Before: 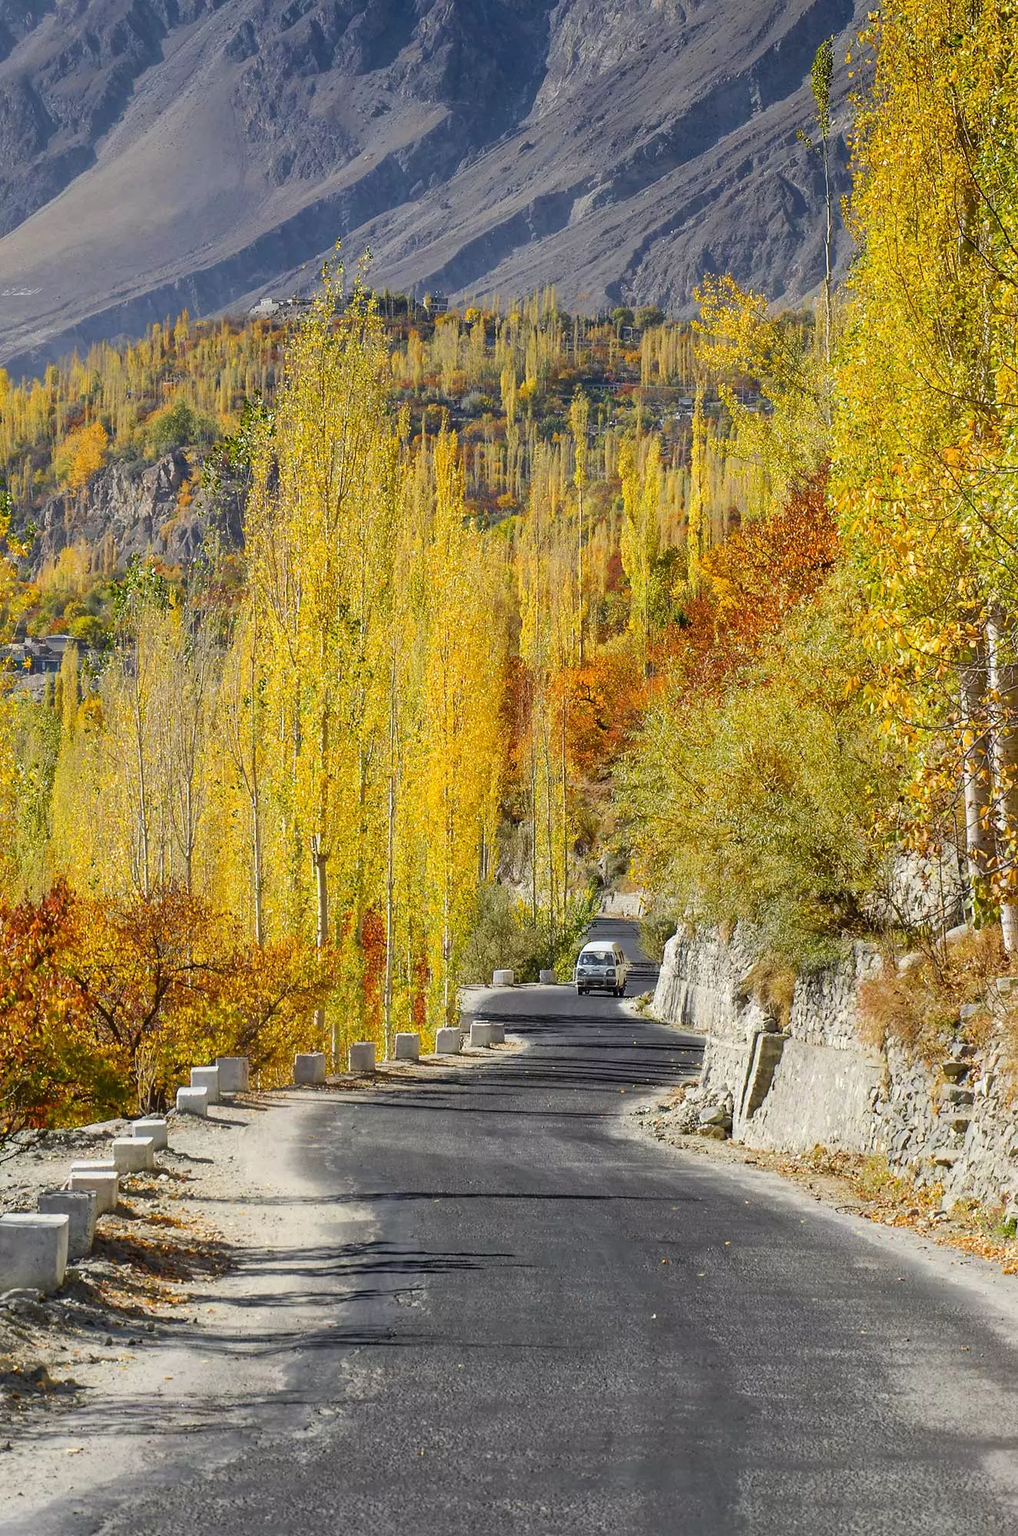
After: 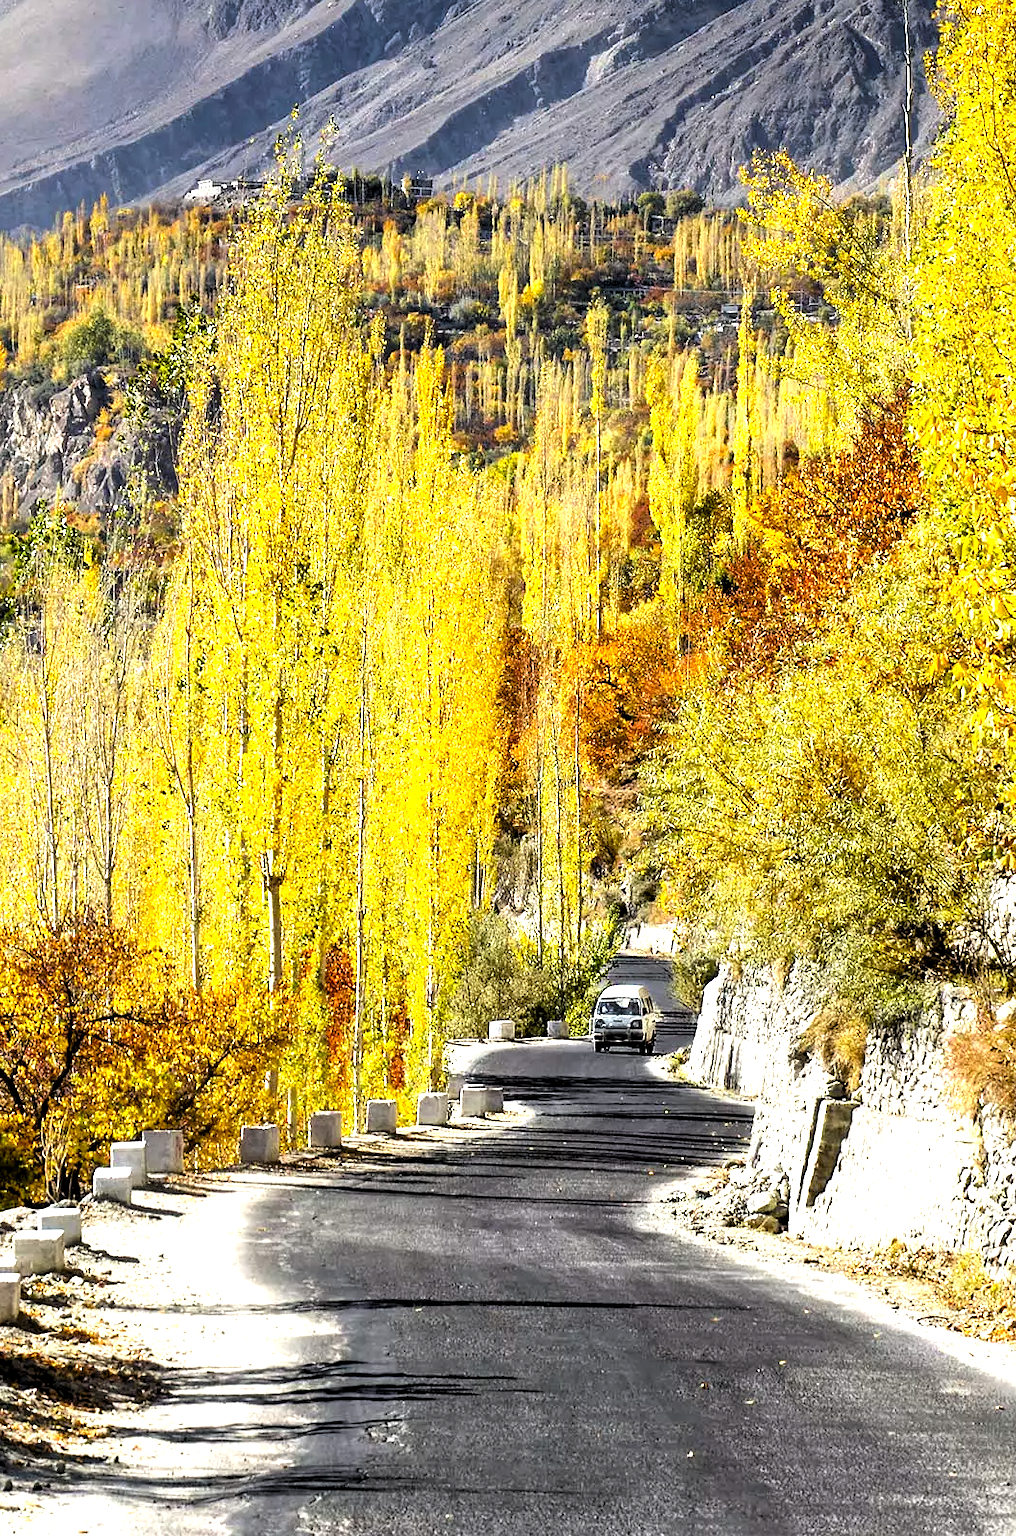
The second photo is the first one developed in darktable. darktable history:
crop and rotate: left 10.071%, top 10.071%, right 10.02%, bottom 10.02%
levels: levels [0.129, 0.519, 0.867]
exposure: black level correction 0.012, exposure 0.7 EV, compensate exposure bias true, compensate highlight preservation false
